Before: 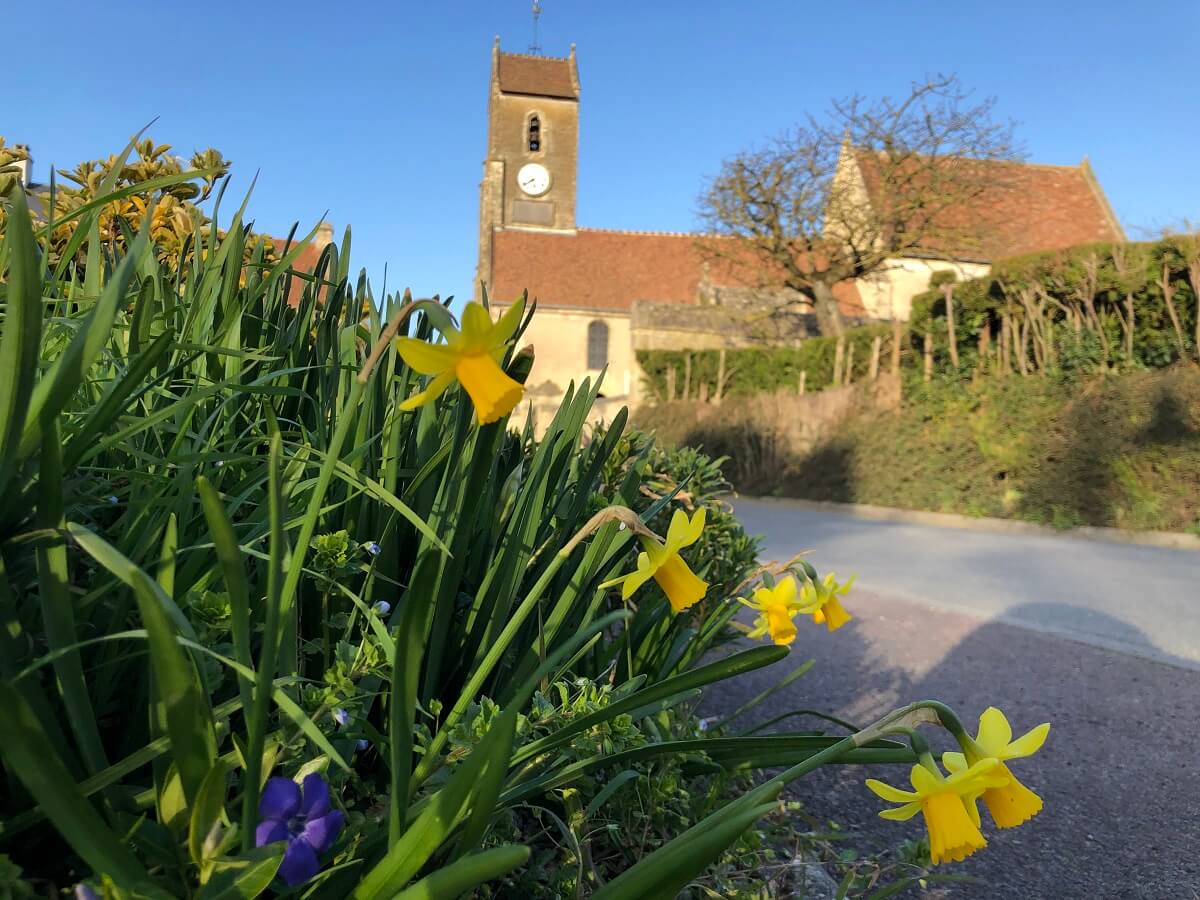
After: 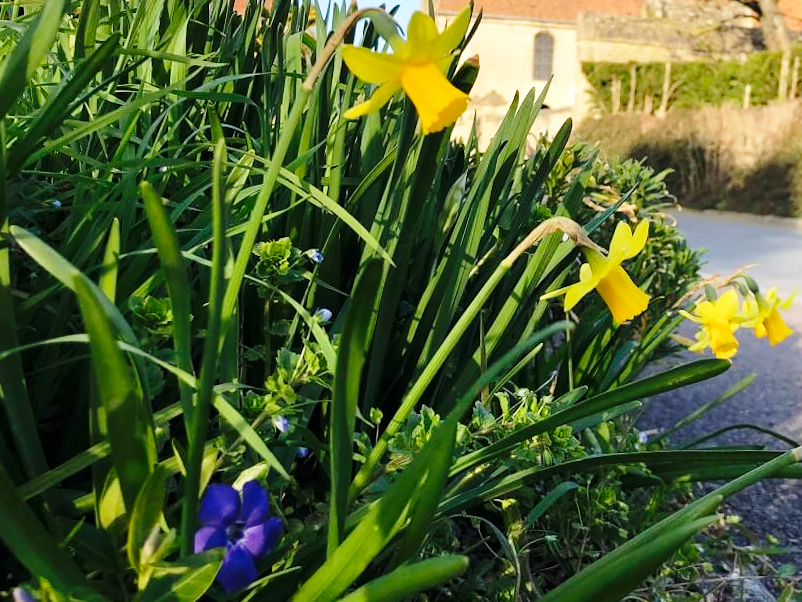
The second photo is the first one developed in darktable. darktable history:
crop and rotate: angle -0.82°, left 3.85%, top 31.828%, right 27.992%
base curve: curves: ch0 [(0, 0) (0.028, 0.03) (0.121, 0.232) (0.46, 0.748) (0.859, 0.968) (1, 1)], preserve colors none
